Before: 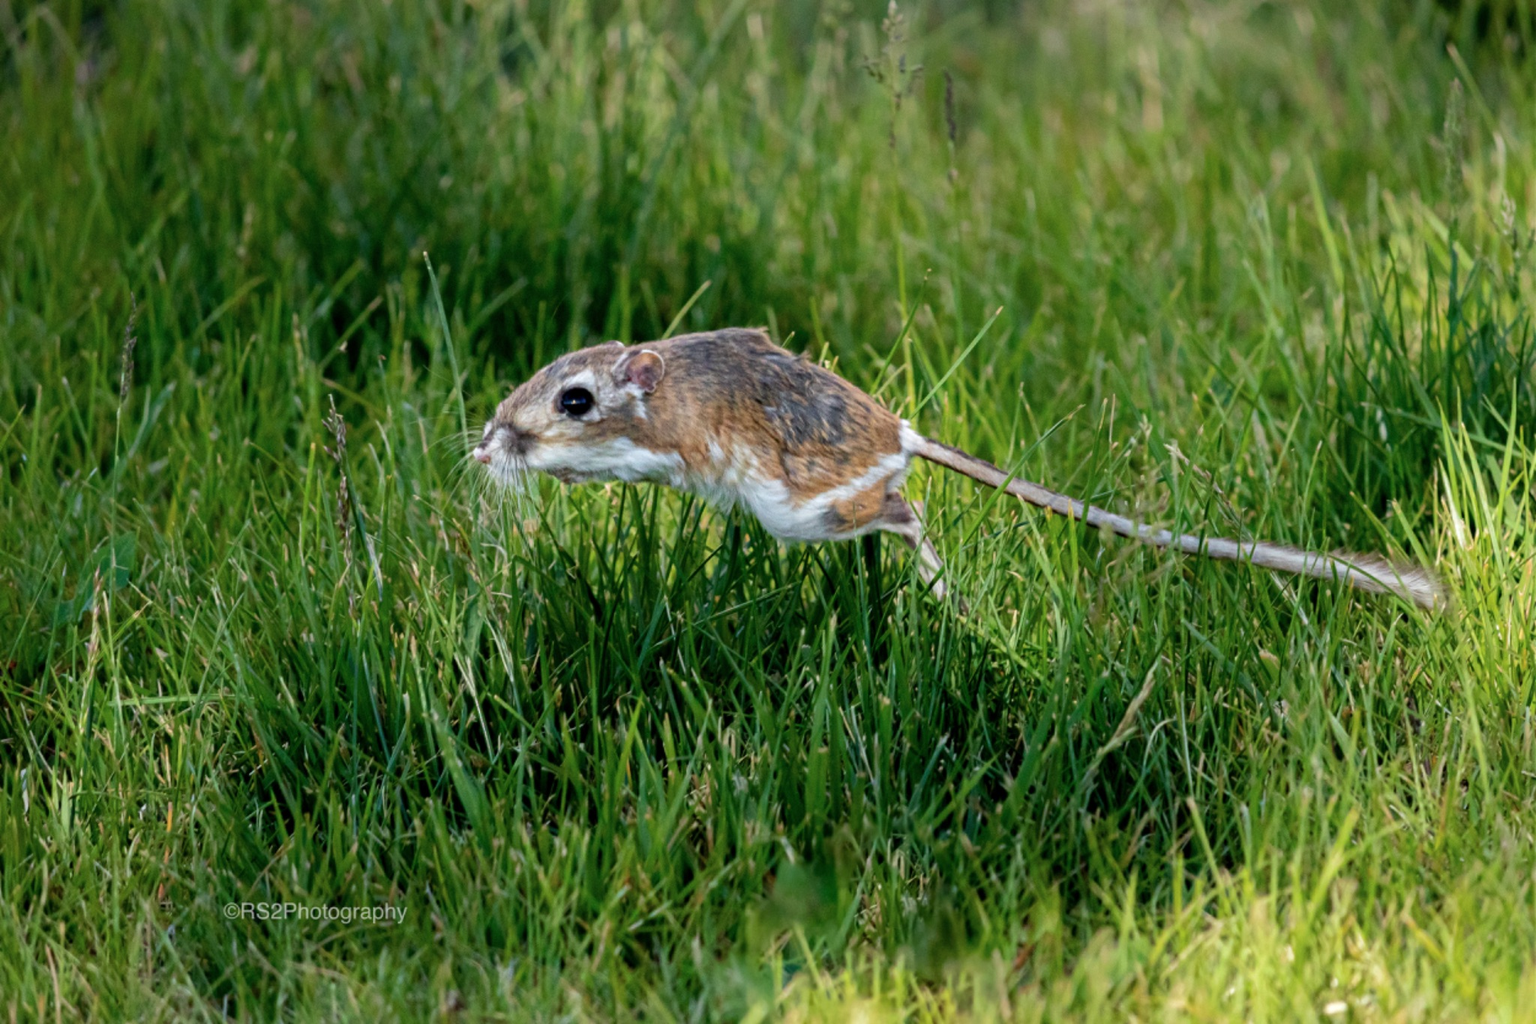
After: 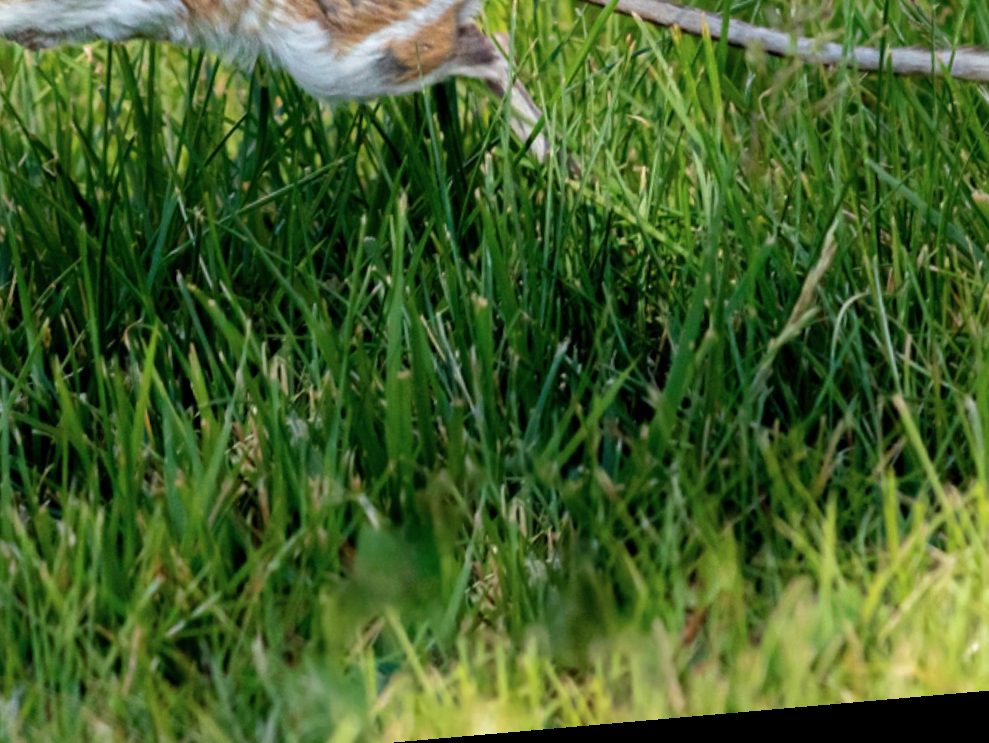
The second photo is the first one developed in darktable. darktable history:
shadows and highlights: radius 337.17, shadows 29.01, soften with gaussian
crop: left 35.976%, top 45.819%, right 18.162%, bottom 5.807%
rotate and perspective: rotation -4.98°, automatic cropping off
